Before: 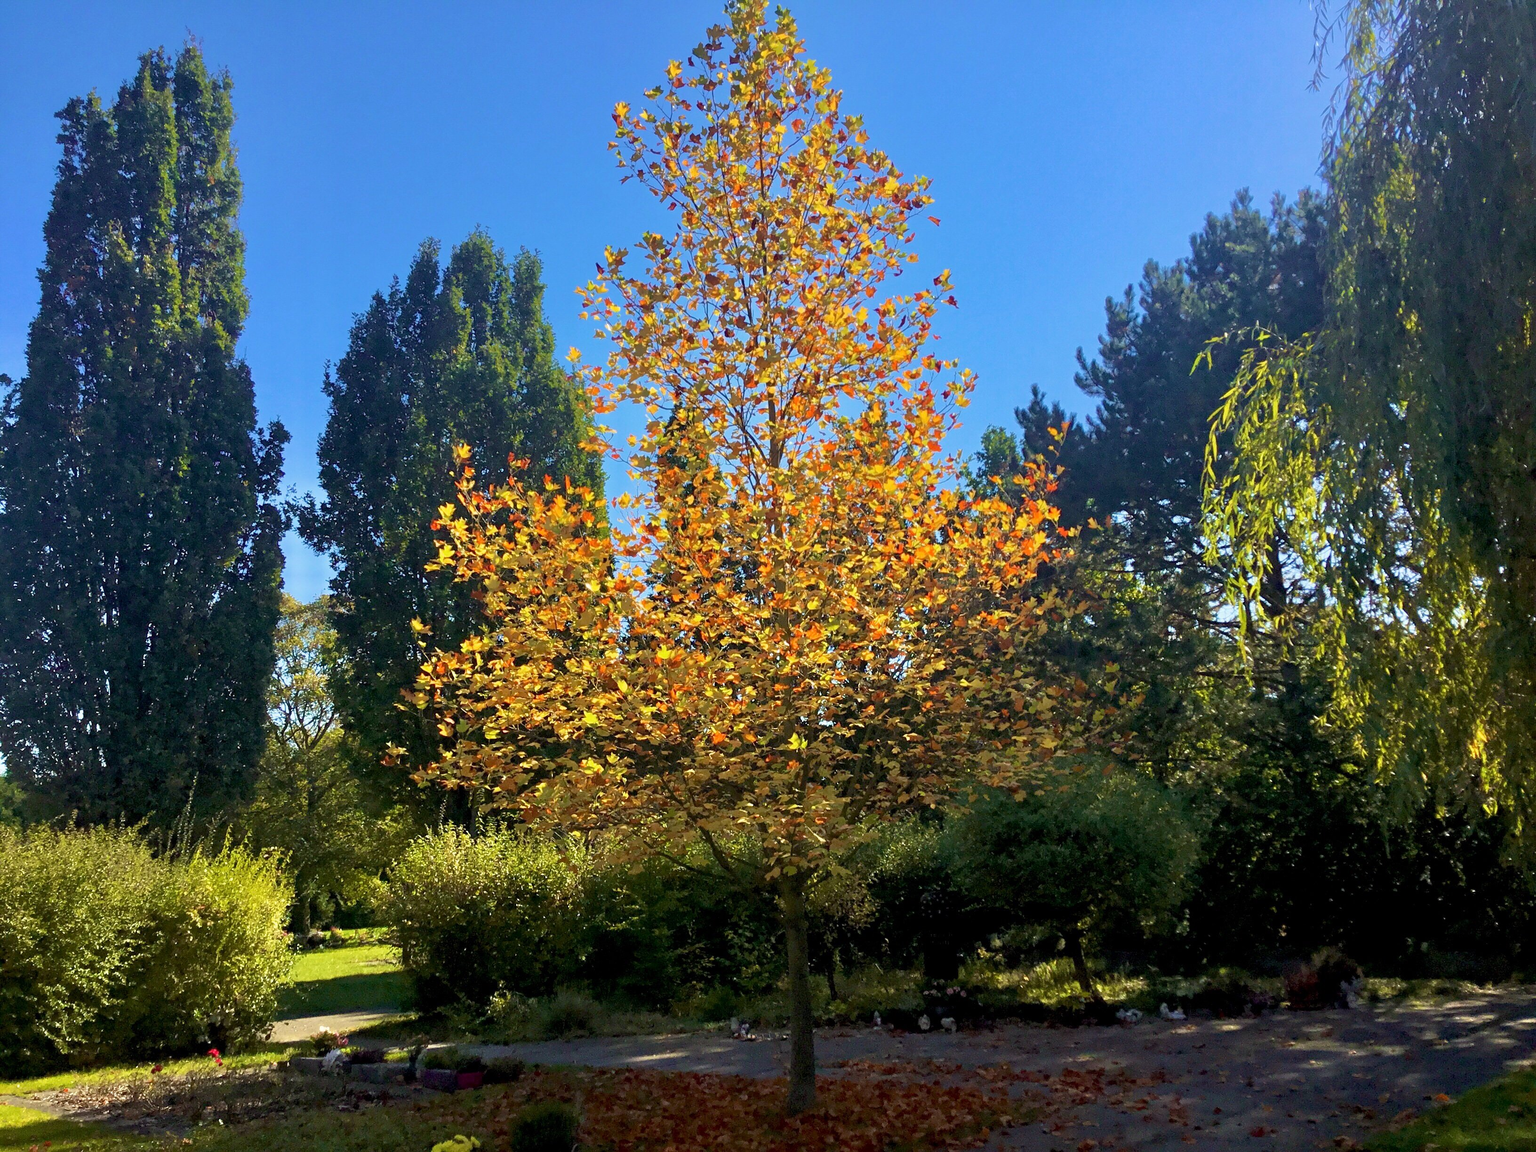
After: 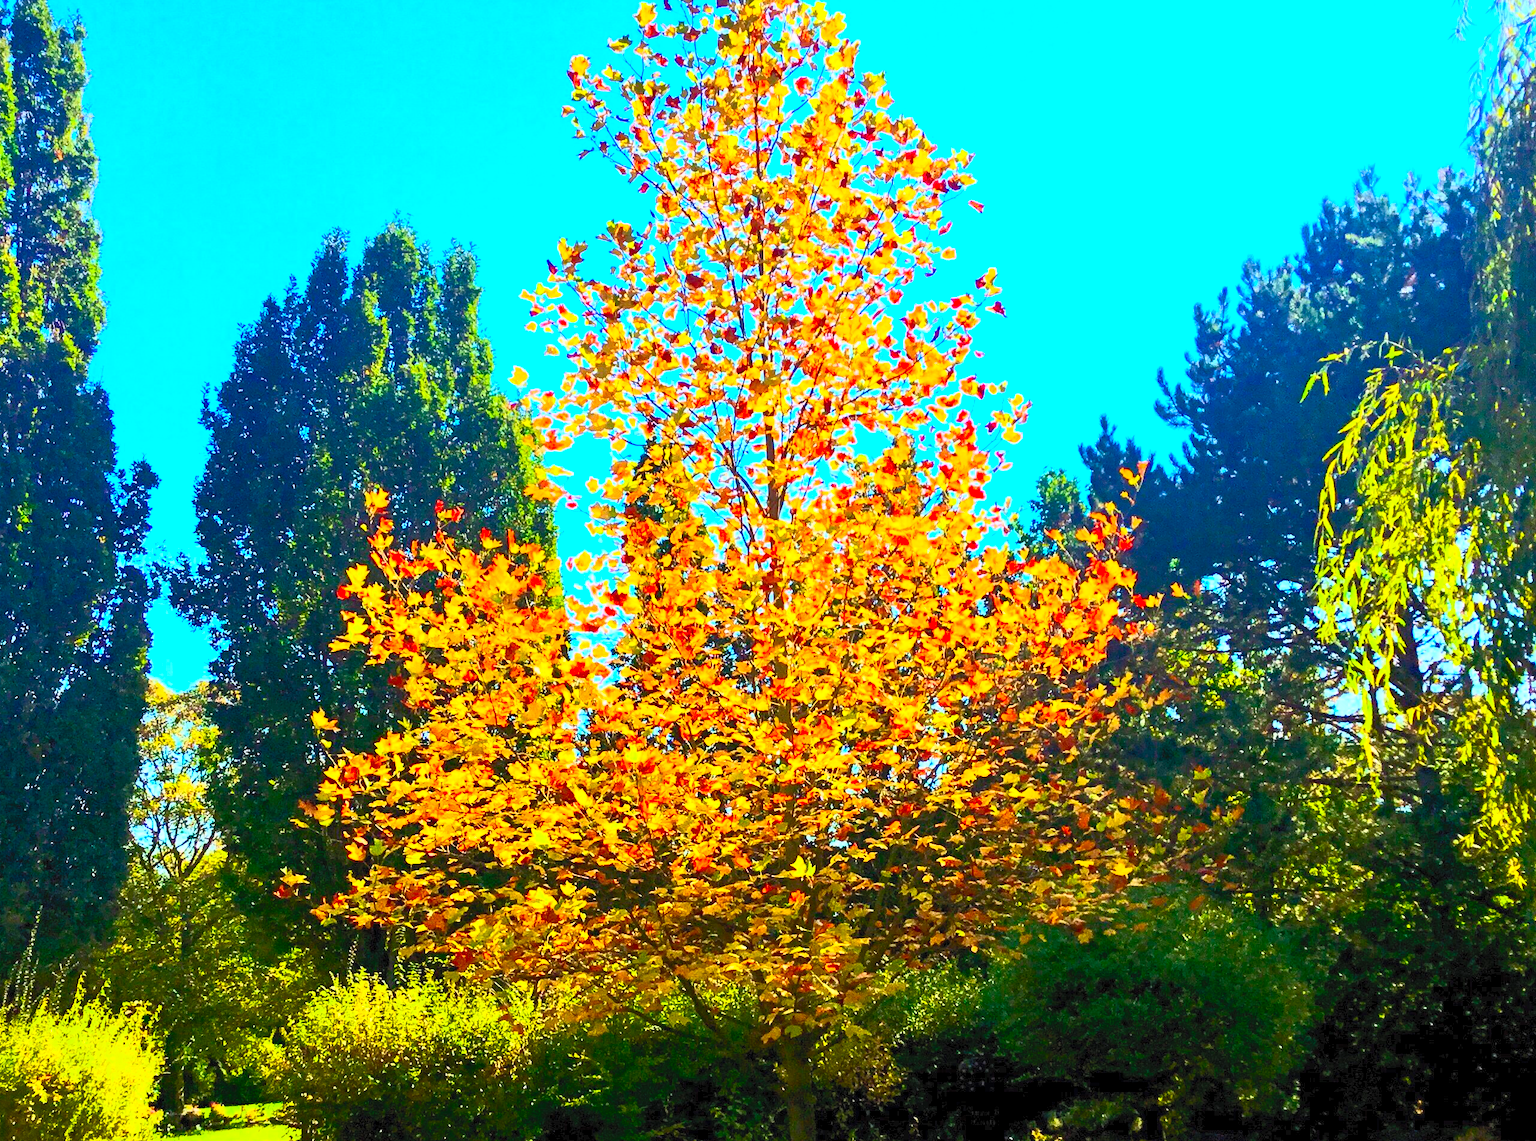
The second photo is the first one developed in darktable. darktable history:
crop and rotate: left 10.77%, top 5.1%, right 10.41%, bottom 16.76%
local contrast: highlights 61%, shadows 106%, detail 107%, midtone range 0.529
contrast brightness saturation: contrast 1, brightness 1, saturation 1
